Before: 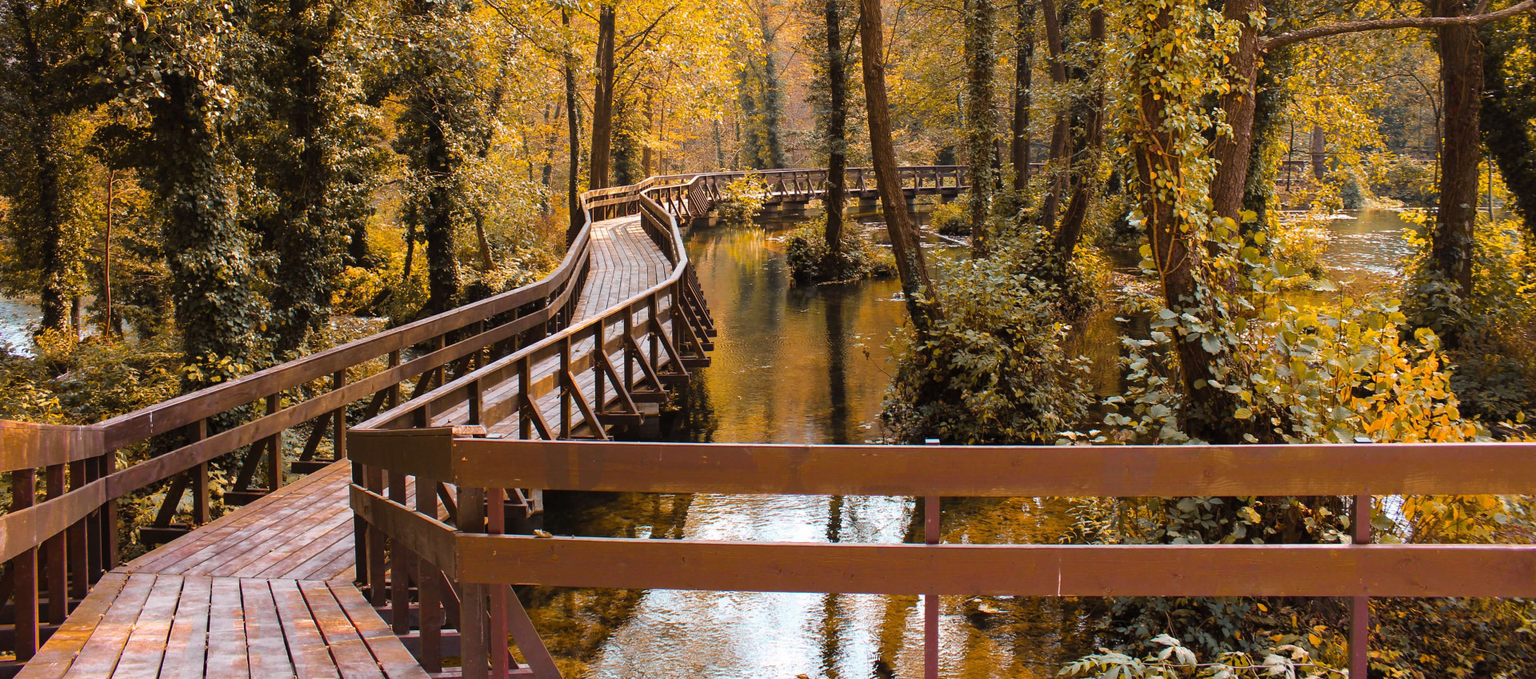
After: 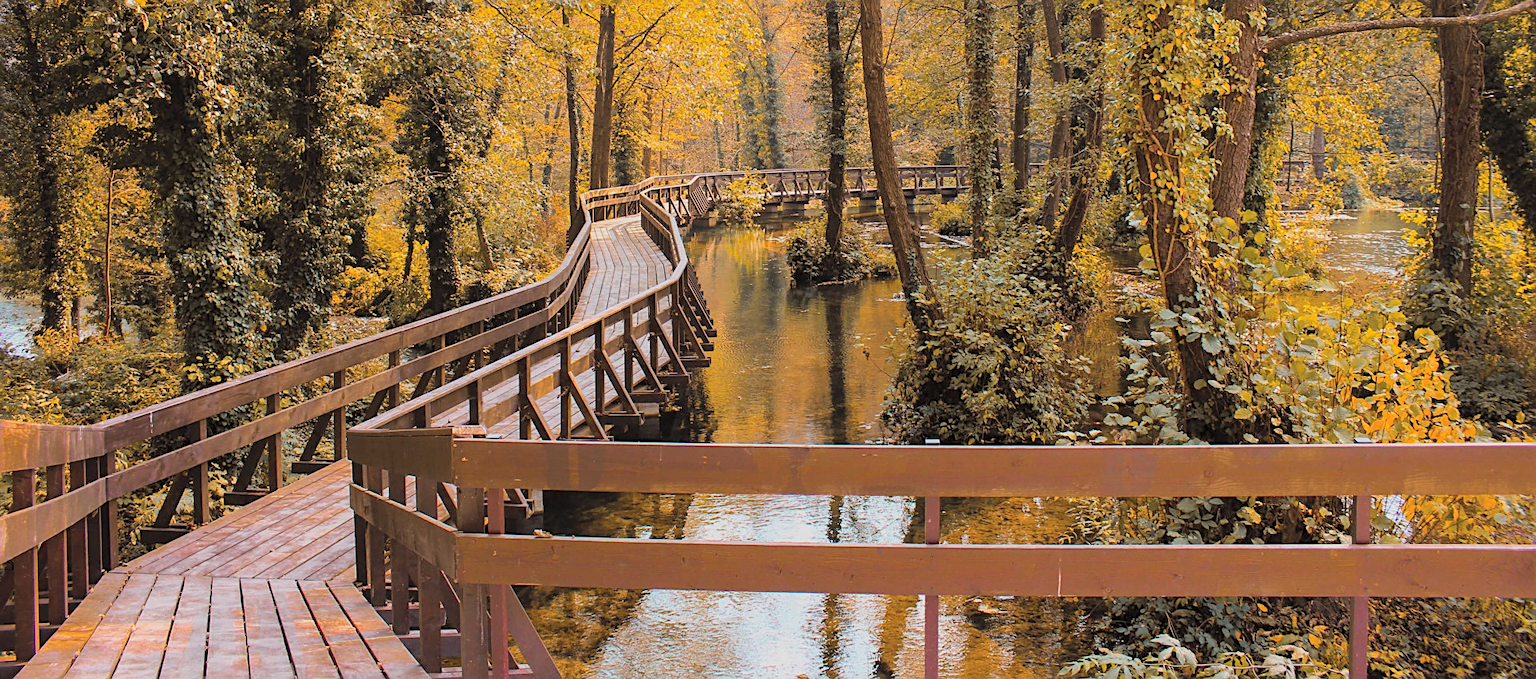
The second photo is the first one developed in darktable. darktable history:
sharpen: on, module defaults
global tonemap: drago (0.7, 100)
local contrast: highlights 100%, shadows 100%, detail 120%, midtone range 0.2
